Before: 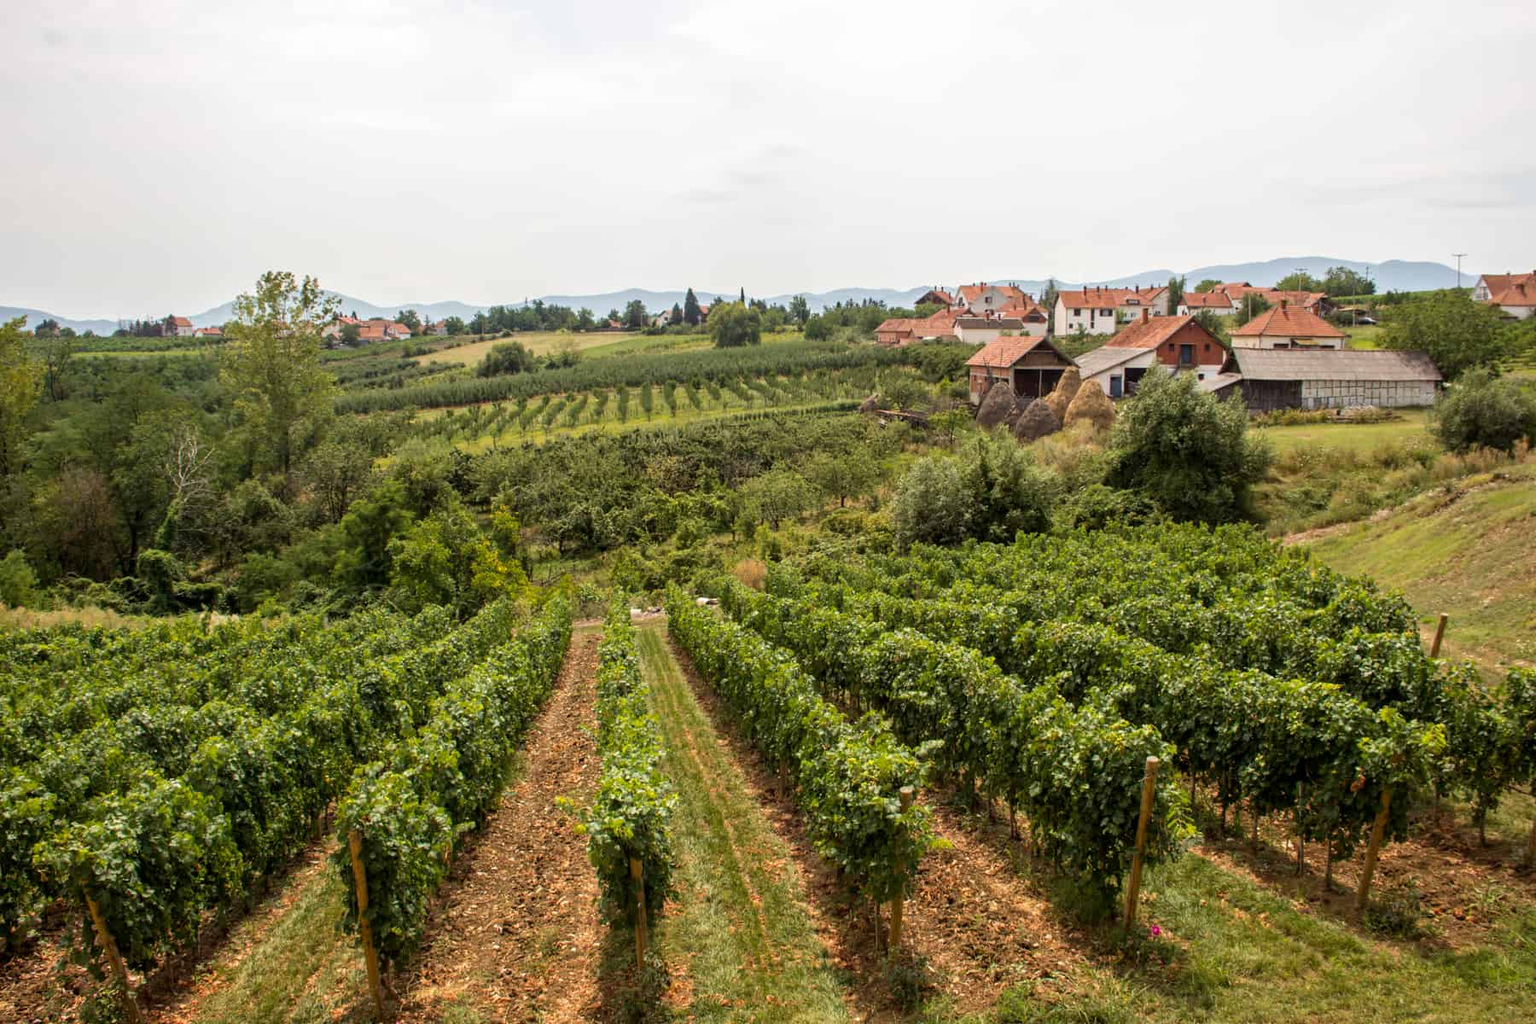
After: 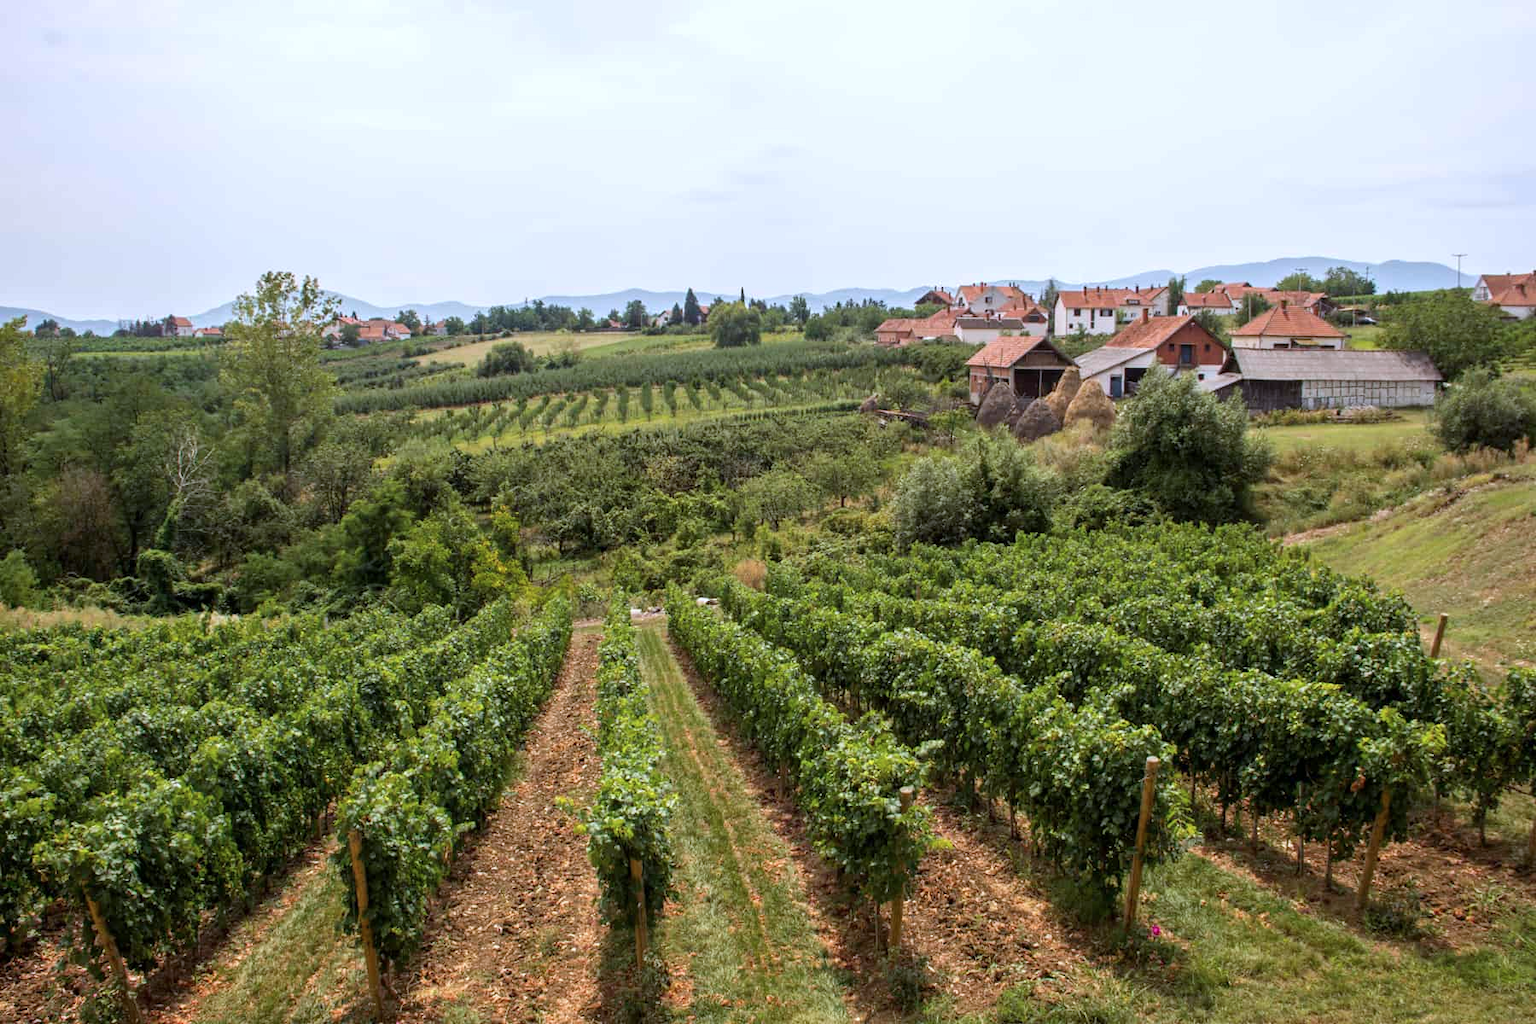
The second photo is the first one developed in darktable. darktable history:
color calibration: illuminant as shot in camera, x 0.37, y 0.382, temperature 4317.19 K
